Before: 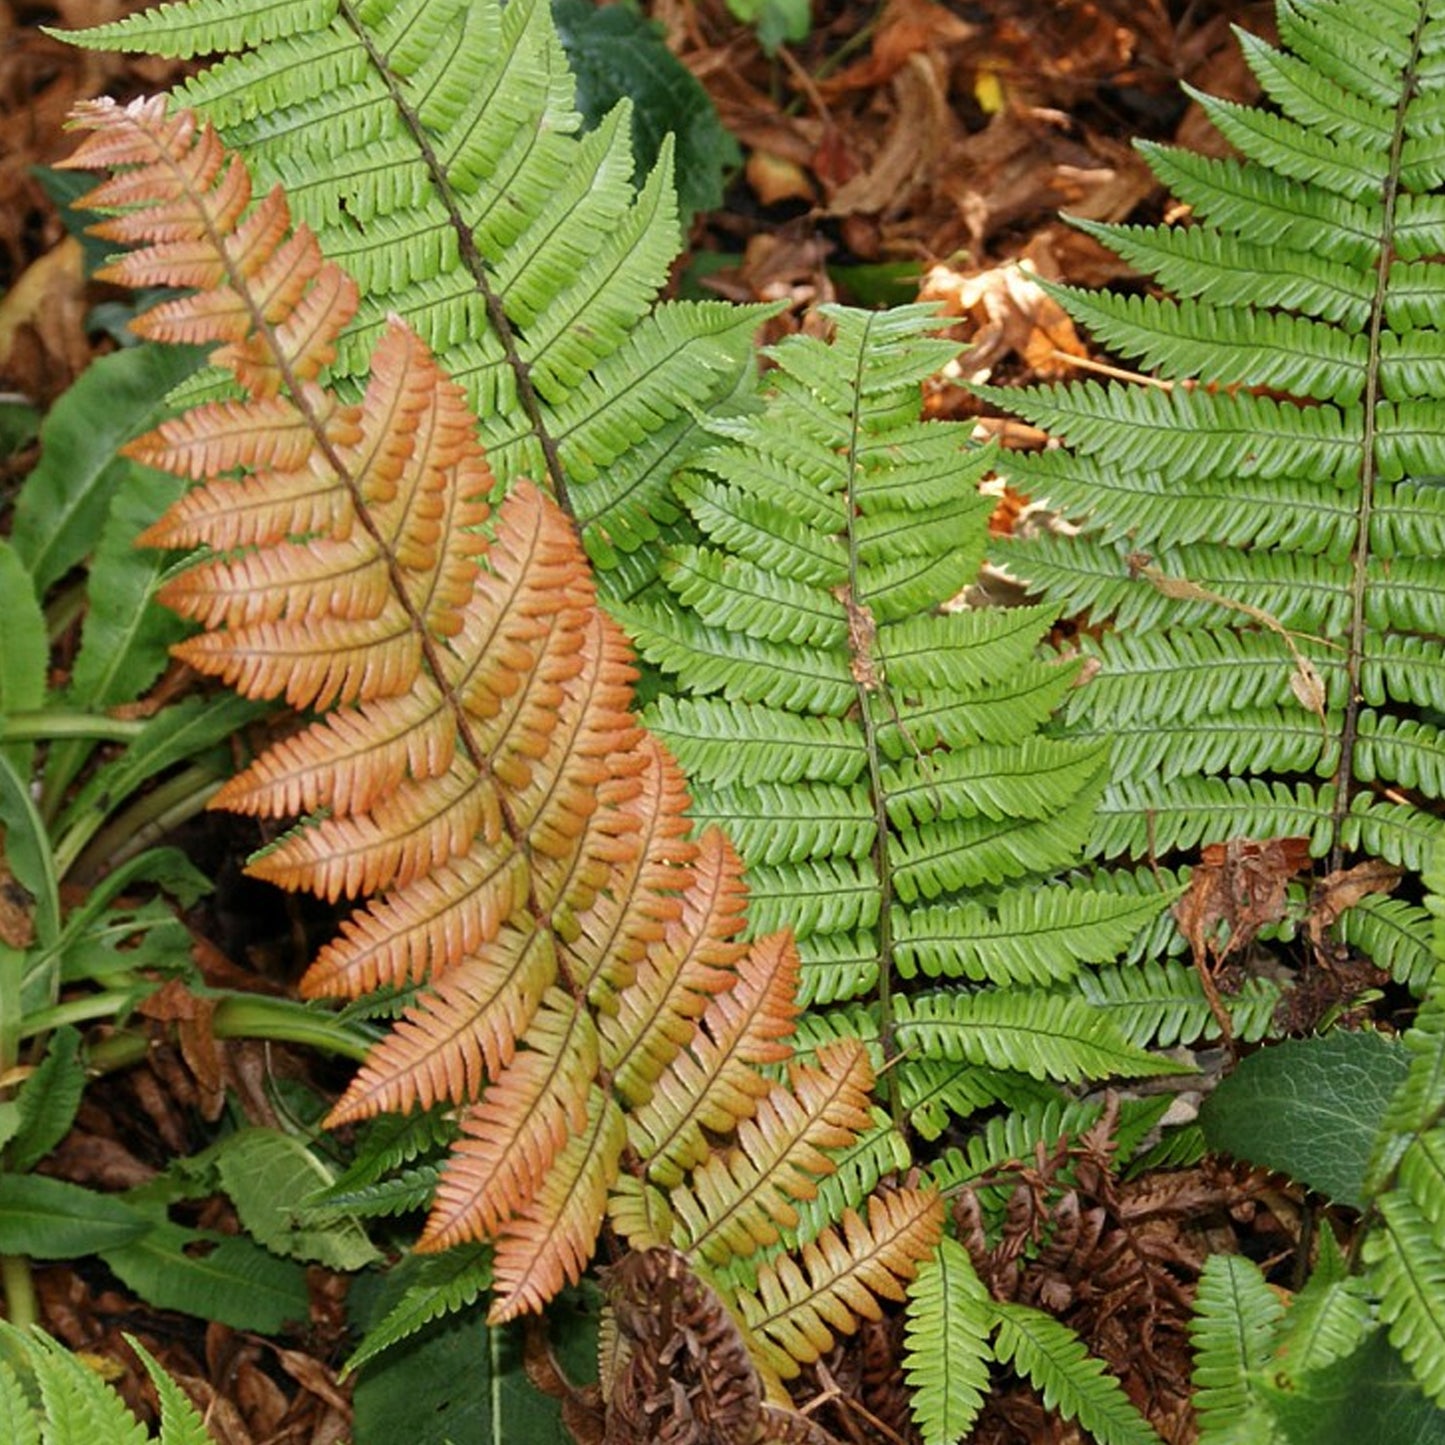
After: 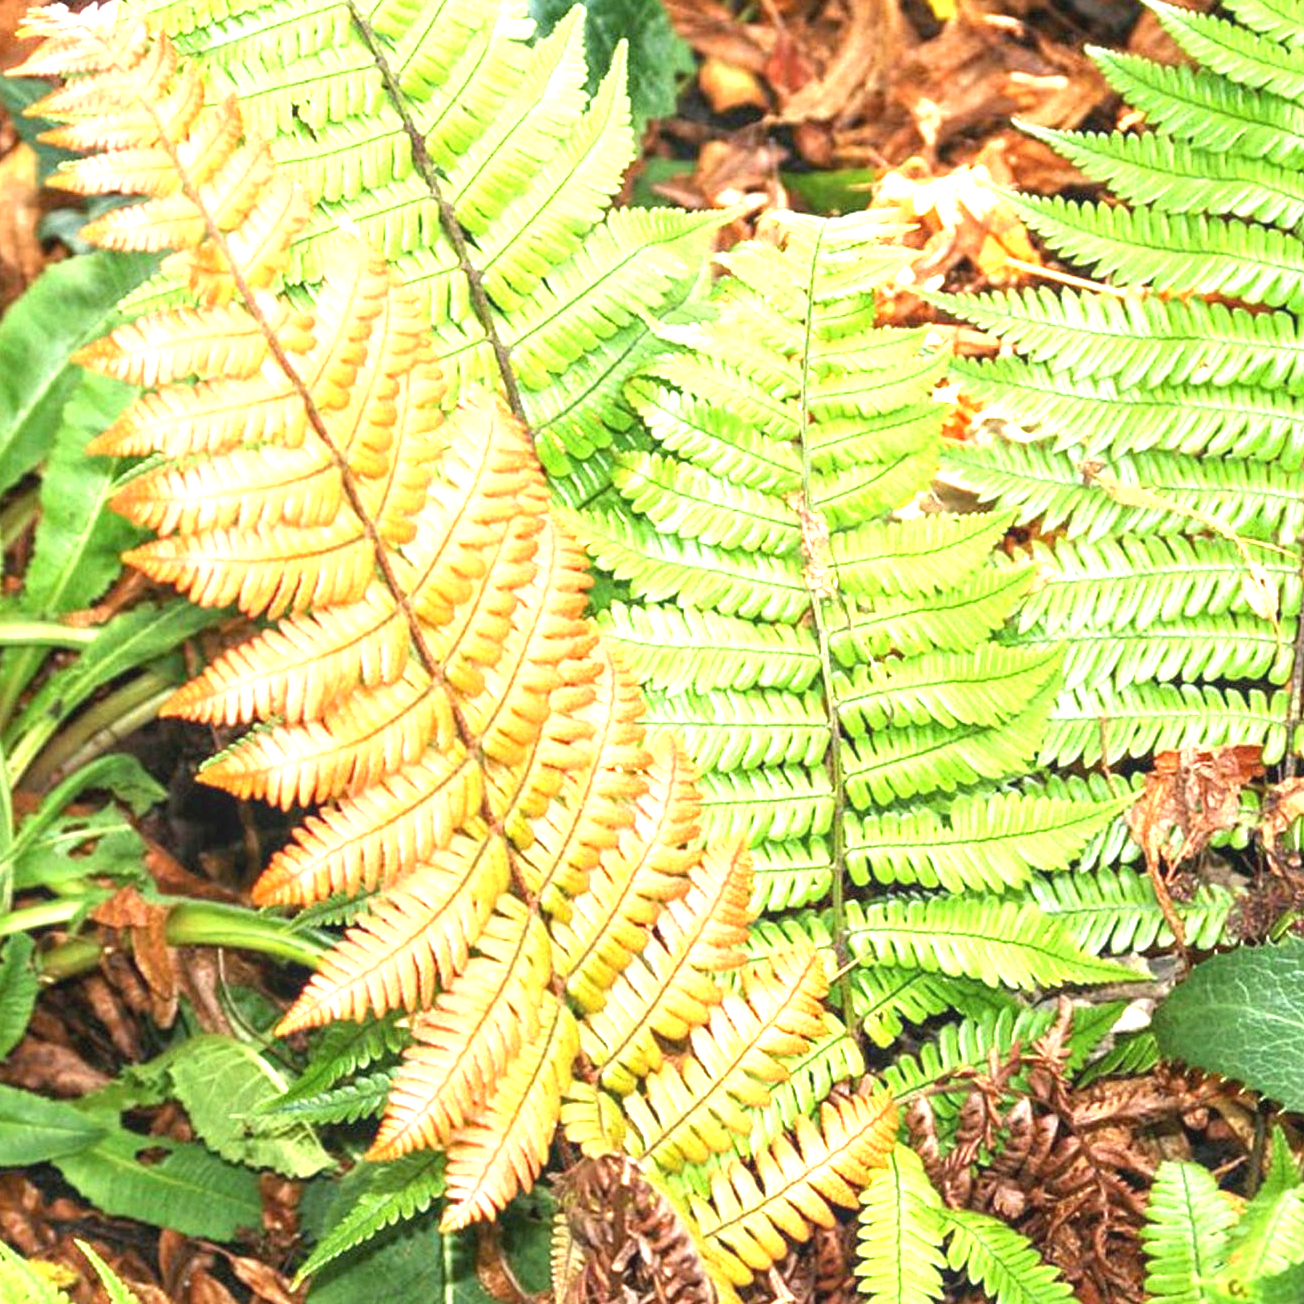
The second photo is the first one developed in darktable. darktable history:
exposure: exposure 2 EV, compensate exposure bias true, compensate highlight preservation false
crop: left 3.305%, top 6.436%, right 6.389%, bottom 3.258%
local contrast: detail 110%
